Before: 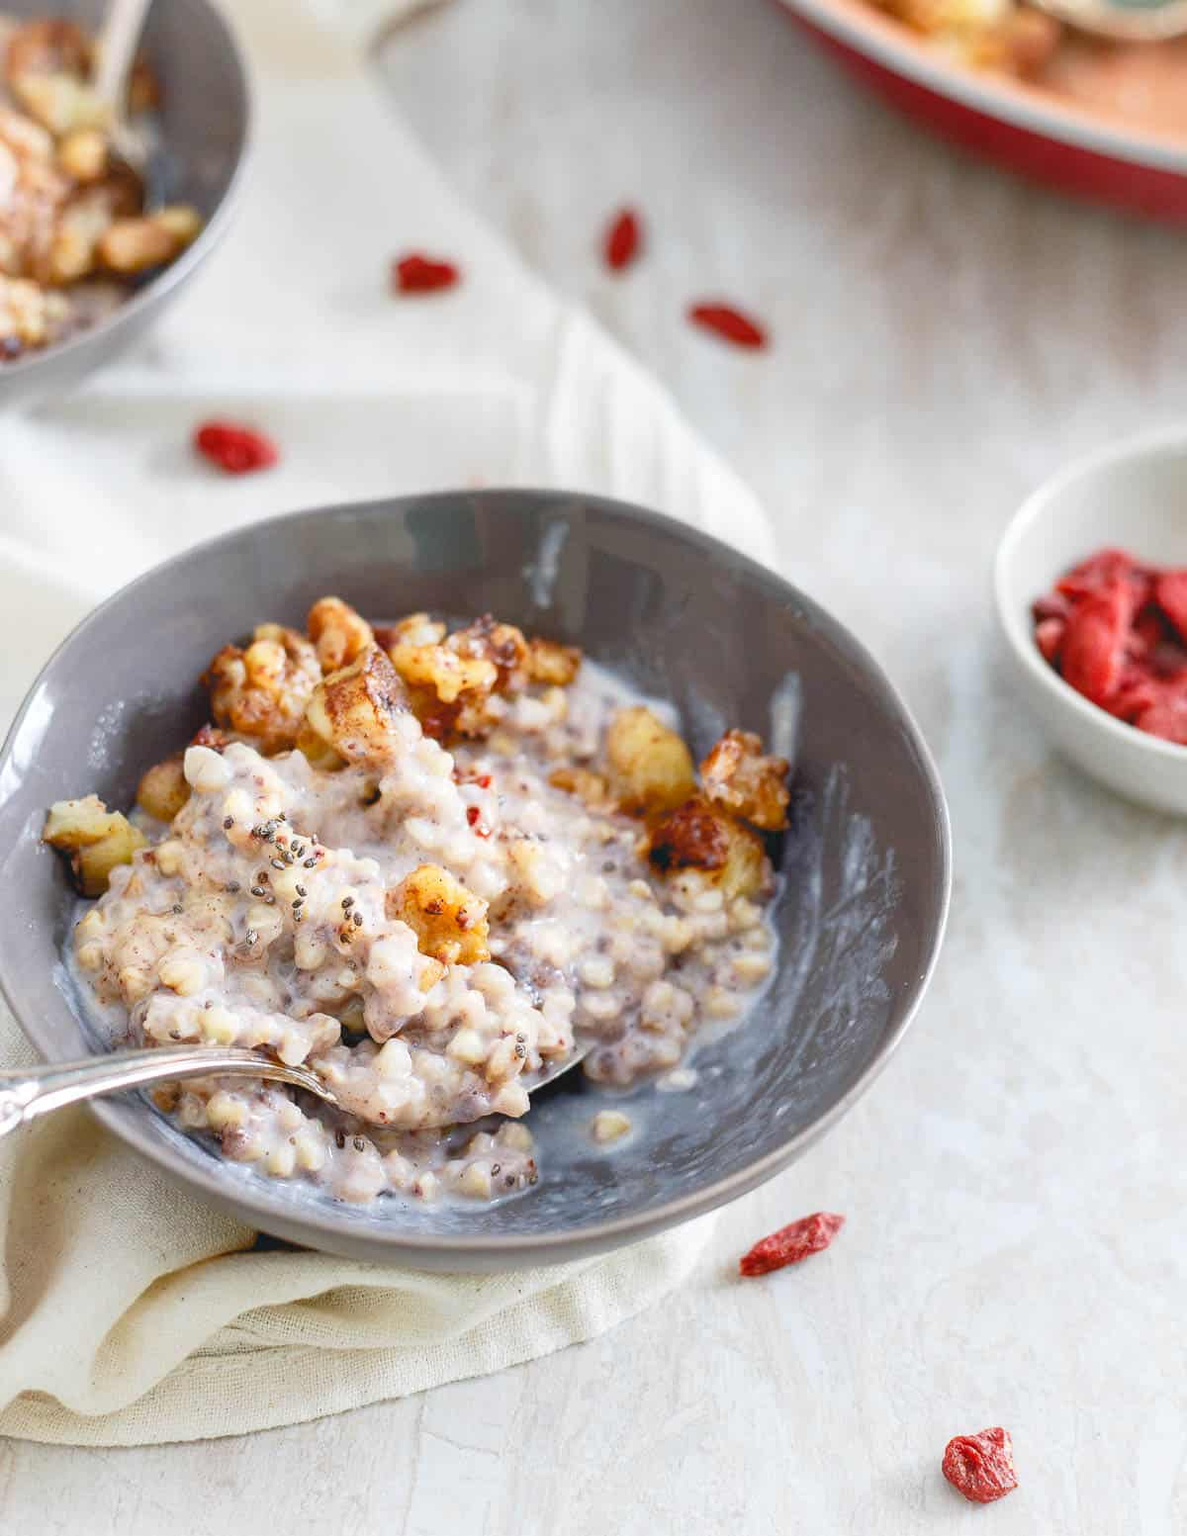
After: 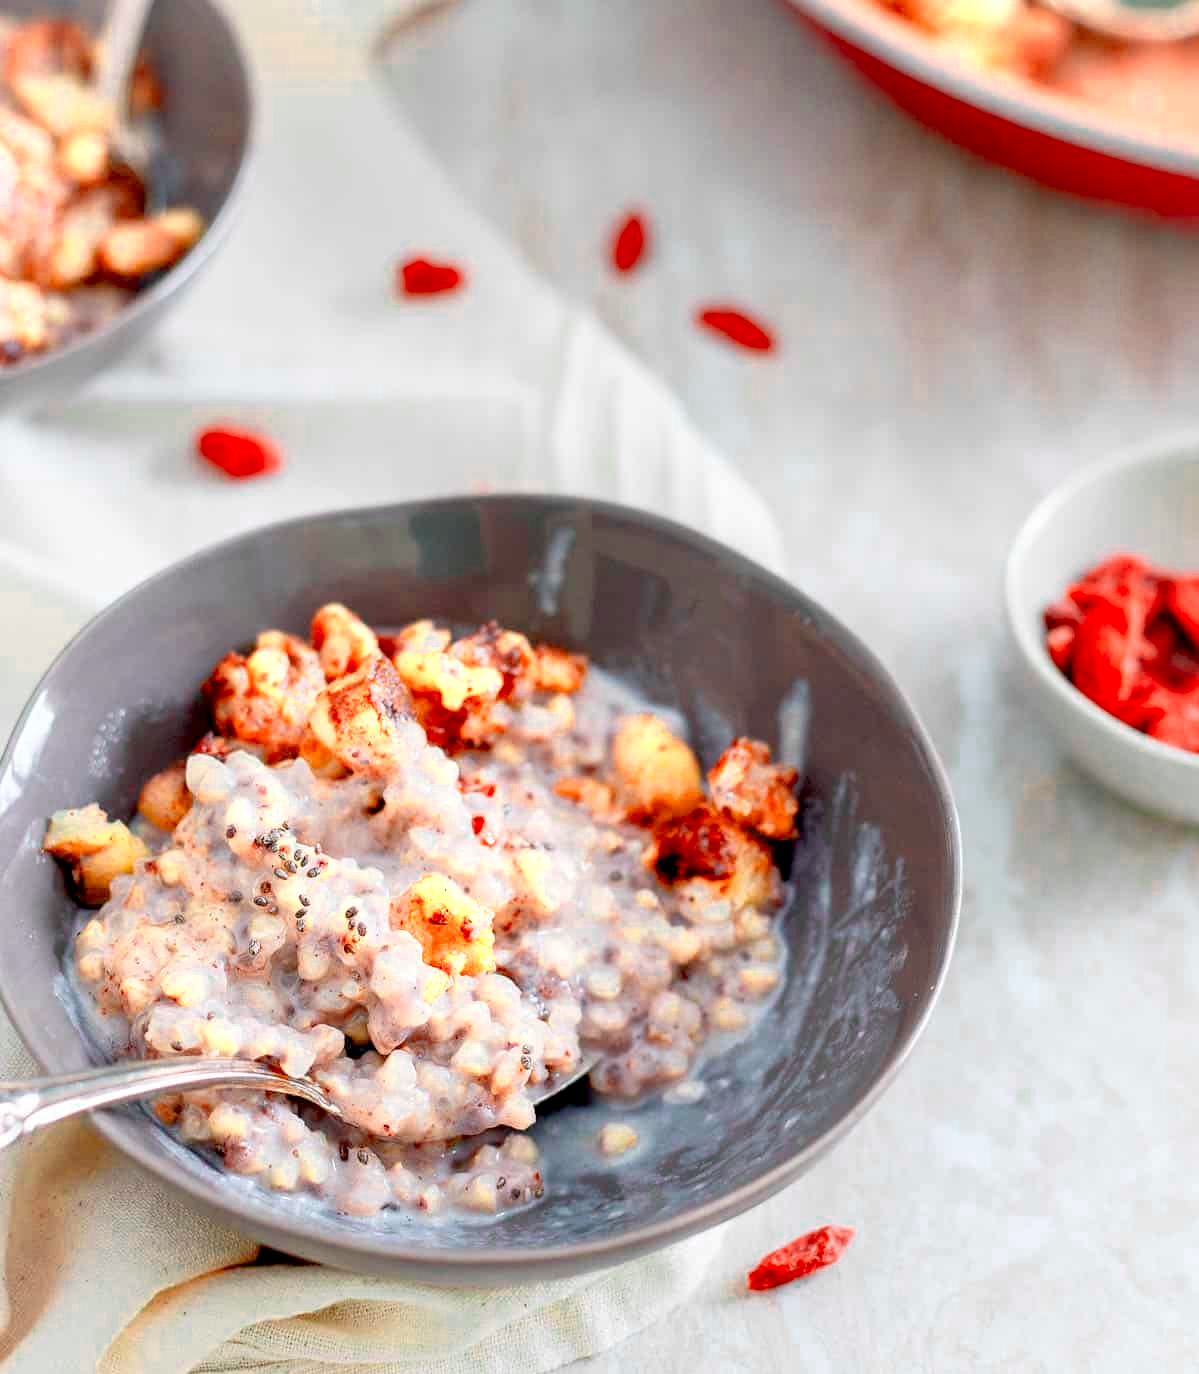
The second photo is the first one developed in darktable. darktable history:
exposure: black level correction 0.016, exposure -0.009 EV, compensate highlight preservation false
color contrast: green-magenta contrast 1.73, blue-yellow contrast 1.15
crop and rotate: top 0%, bottom 11.49%
color zones: curves: ch0 [(0.018, 0.548) (0.224, 0.64) (0.425, 0.447) (0.675, 0.575) (0.732, 0.579)]; ch1 [(0.066, 0.487) (0.25, 0.5) (0.404, 0.43) (0.75, 0.421) (0.956, 0.421)]; ch2 [(0.044, 0.561) (0.215, 0.465) (0.399, 0.544) (0.465, 0.548) (0.614, 0.447) (0.724, 0.43) (0.882, 0.623) (0.956, 0.632)]
